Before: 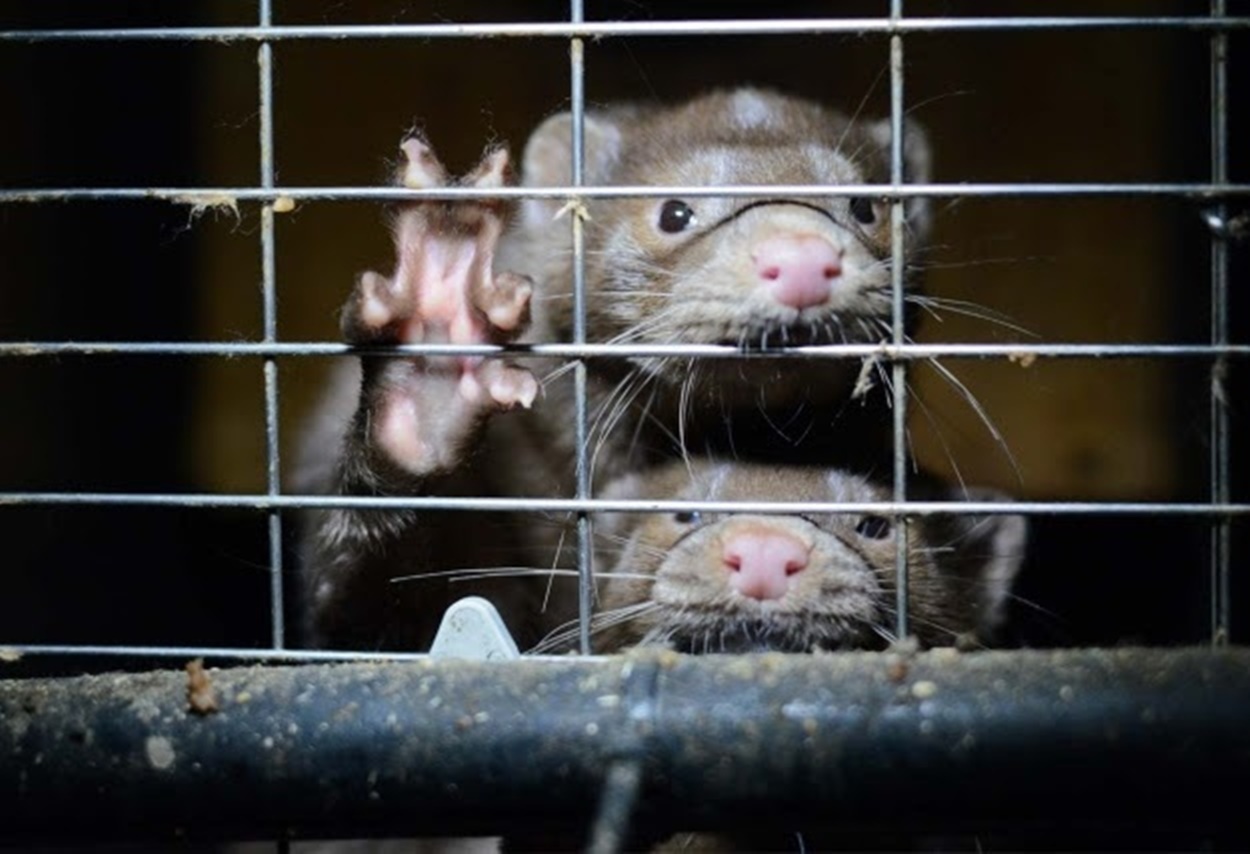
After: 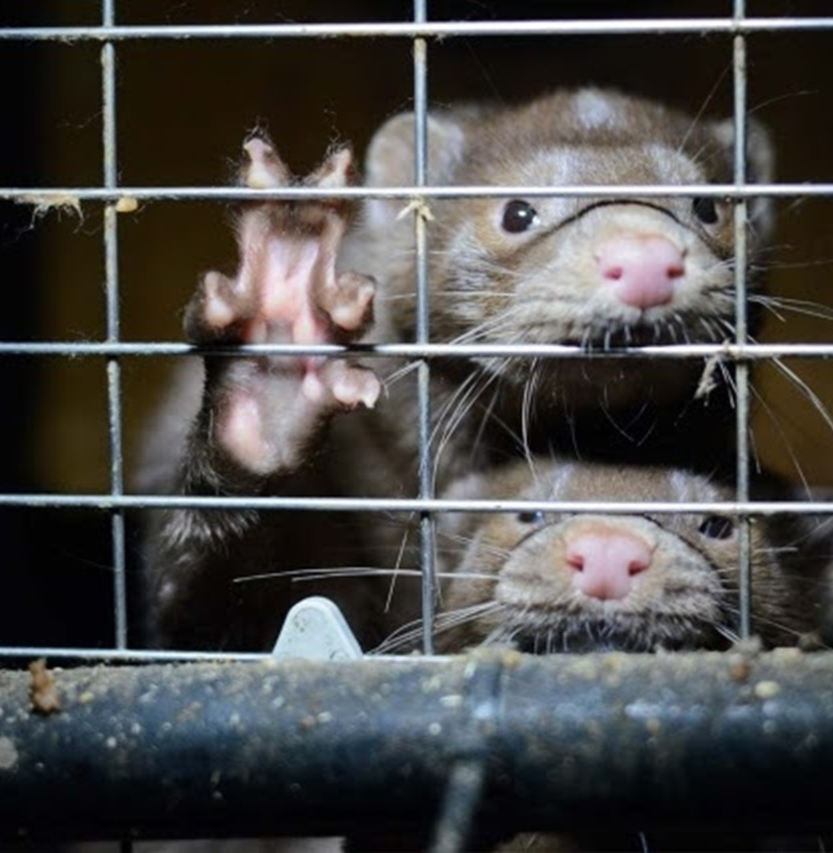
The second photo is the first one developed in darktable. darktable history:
crop and rotate: left 12.585%, right 20.764%
